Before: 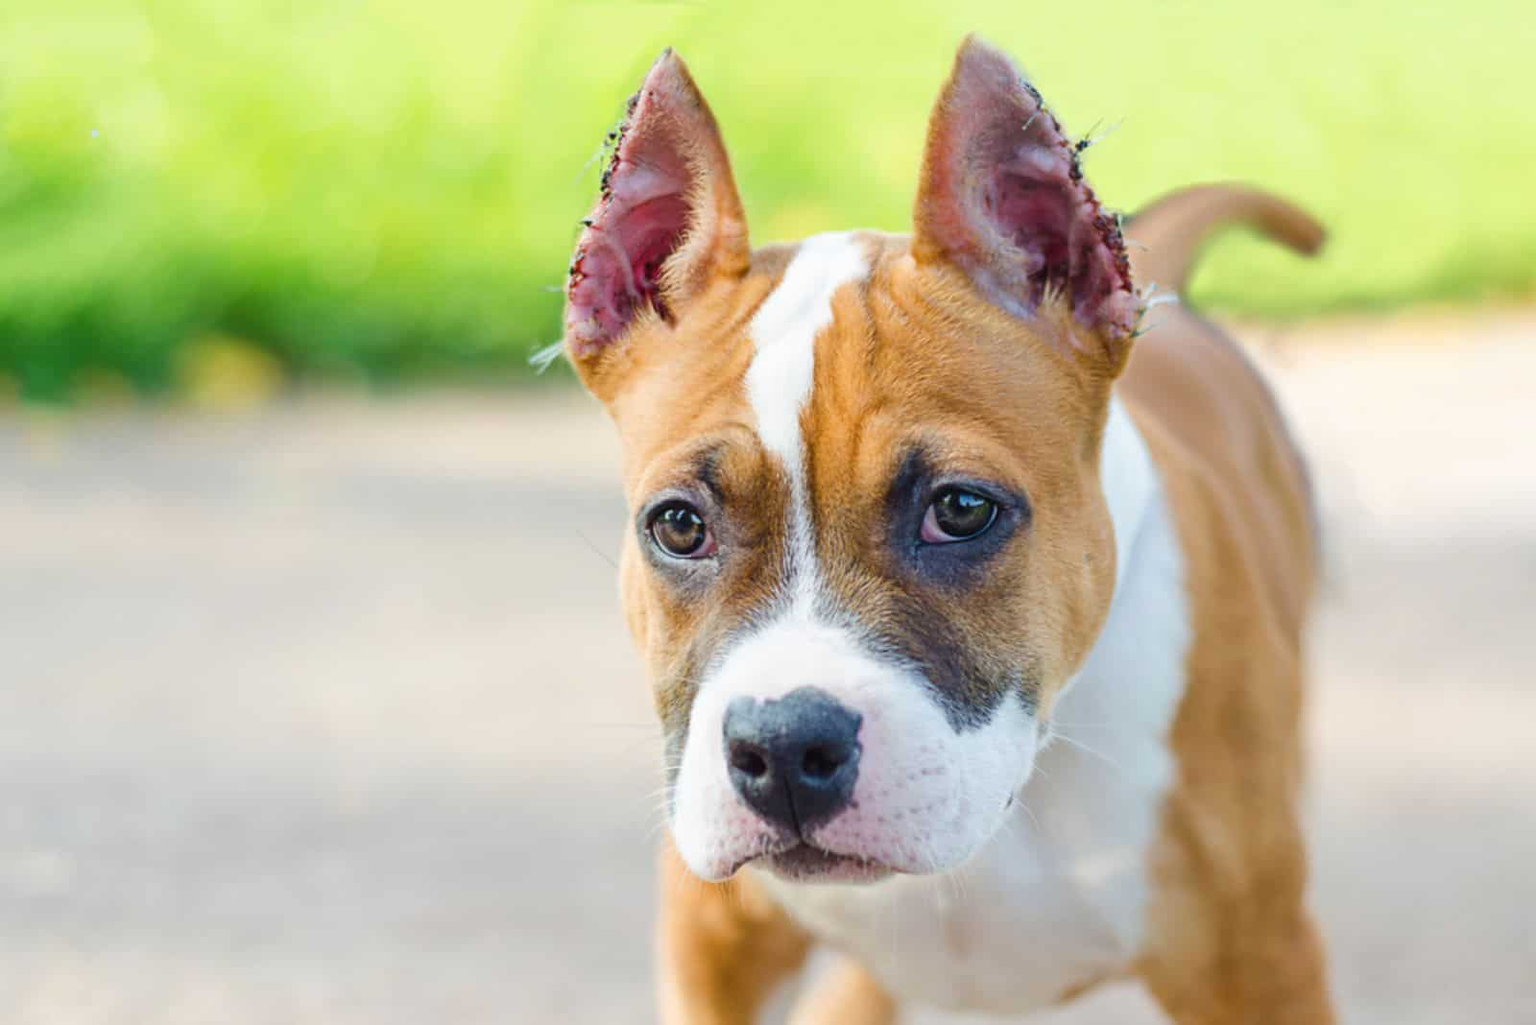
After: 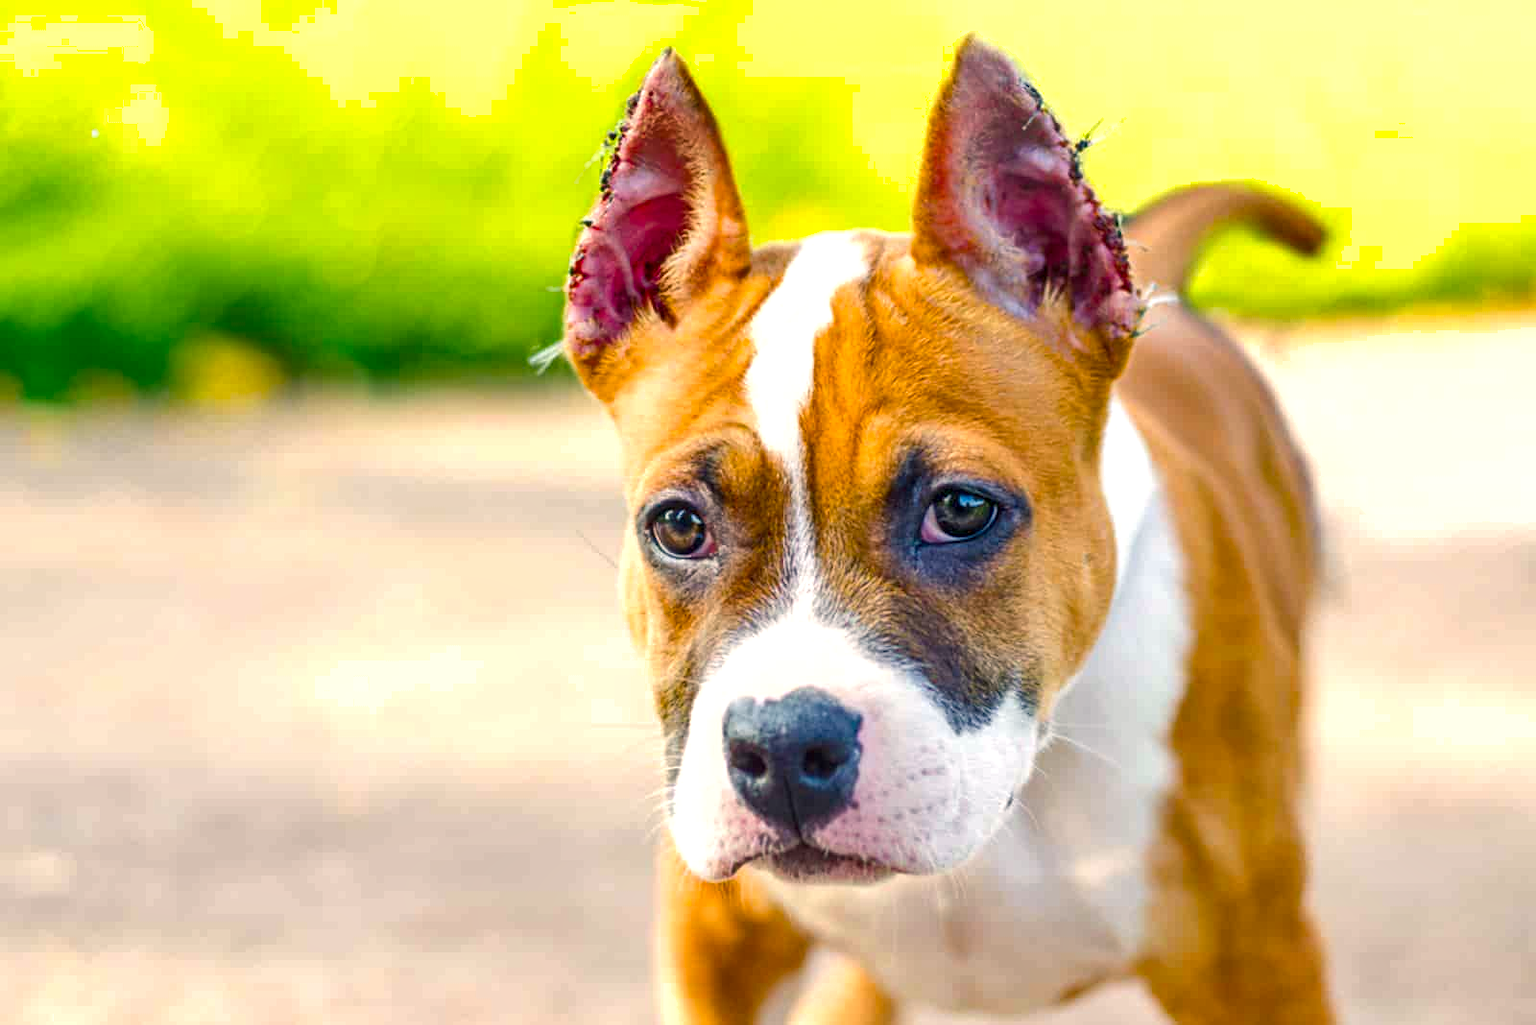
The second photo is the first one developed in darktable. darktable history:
local contrast: detail 130%
color balance rgb: highlights gain › chroma 3.1%, highlights gain › hue 60.06°, perceptual saturation grading › global saturation 35.58%, perceptual brilliance grading › global brilliance 9.403%, perceptual brilliance grading › shadows 15.119%, global vibrance 2.747%
shadows and highlights: shadows 47.34, highlights -42.97, soften with gaussian
